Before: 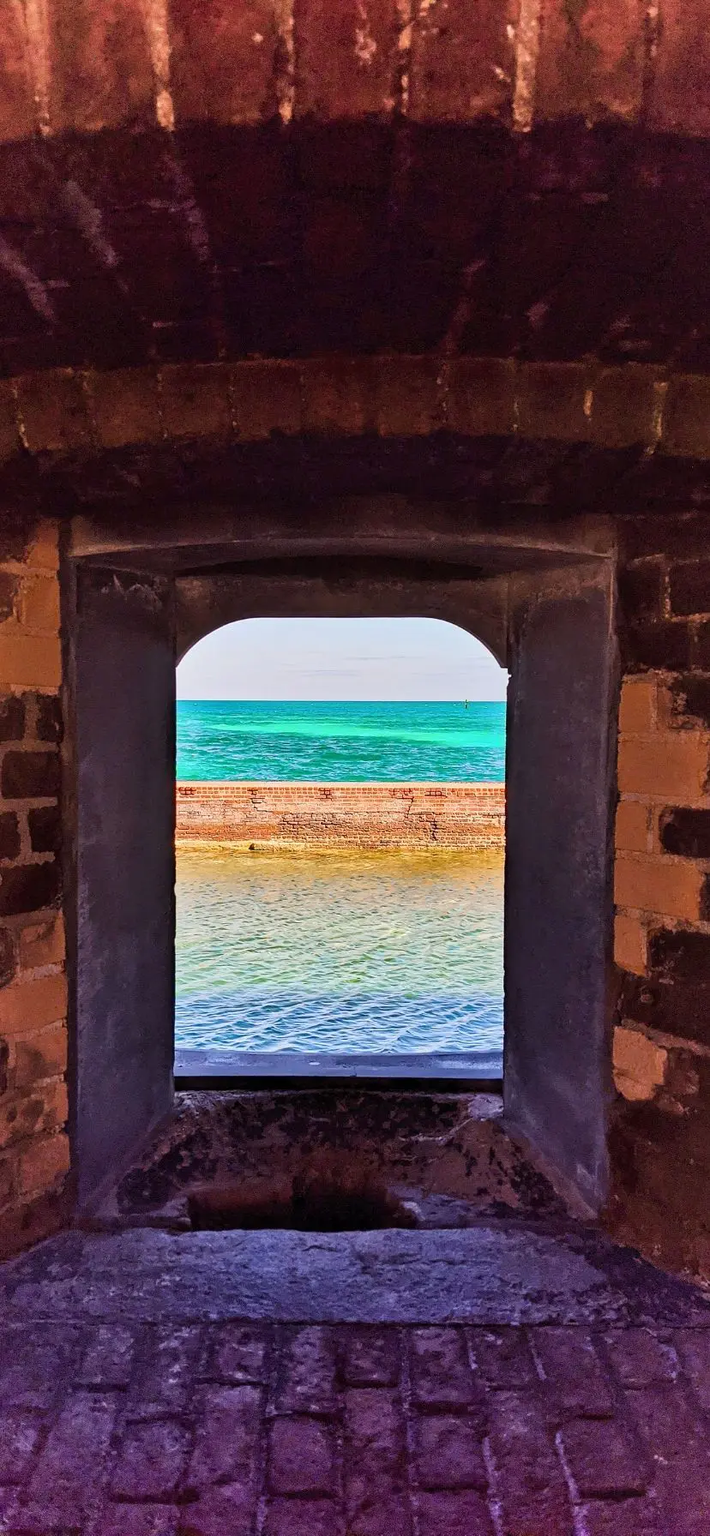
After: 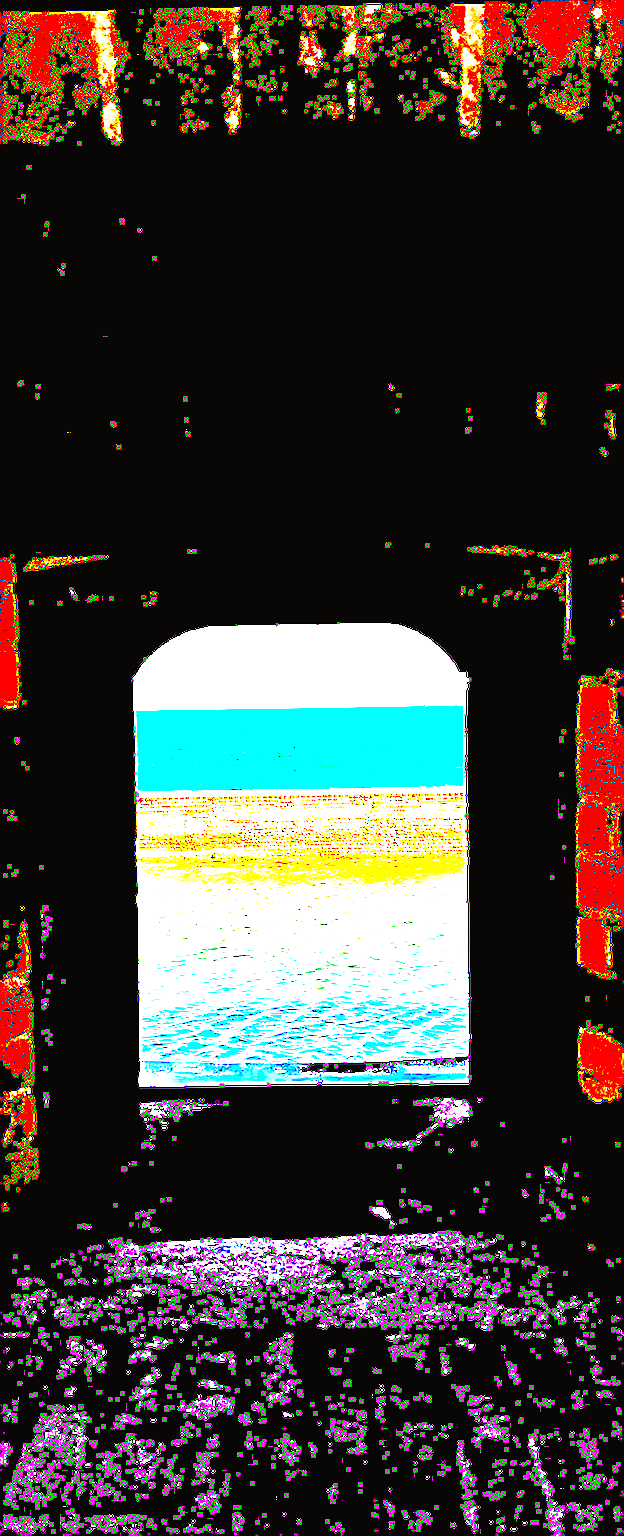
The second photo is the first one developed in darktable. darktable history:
exposure: black level correction 0.1, exposure 3 EV, compensate highlight preservation false
rgb levels: levels [[0.01, 0.419, 0.839], [0, 0.5, 1], [0, 0.5, 1]]
crop: left 7.598%, right 7.873%
sharpen: on, module defaults
rotate and perspective: rotation -1.17°, automatic cropping off
tone curve: curves: ch0 [(0, 0.019) (0.066, 0.043) (0.189, 0.182) (0.368, 0.407) (0.501, 0.564) (0.677, 0.729) (0.851, 0.861) (0.997, 0.959)]; ch1 [(0, 0) (0.187, 0.121) (0.388, 0.346) (0.437, 0.409) (0.474, 0.472) (0.499, 0.501) (0.514, 0.507) (0.548, 0.557) (0.653, 0.663) (0.812, 0.856) (1, 1)]; ch2 [(0, 0) (0.246, 0.214) (0.421, 0.427) (0.459, 0.484) (0.5, 0.504) (0.518, 0.516) (0.529, 0.548) (0.56, 0.576) (0.607, 0.63) (0.744, 0.734) (0.867, 0.821) (0.993, 0.889)], color space Lab, independent channels, preserve colors none
